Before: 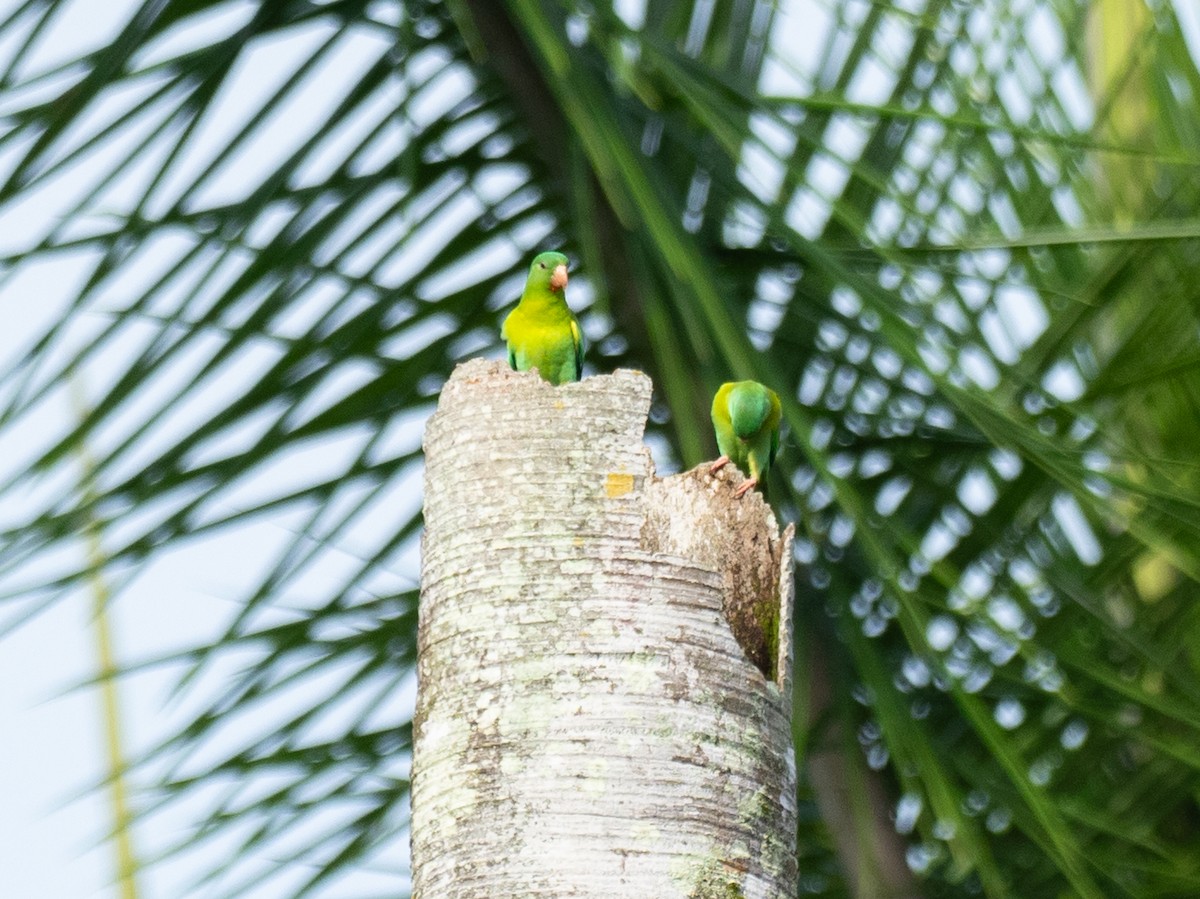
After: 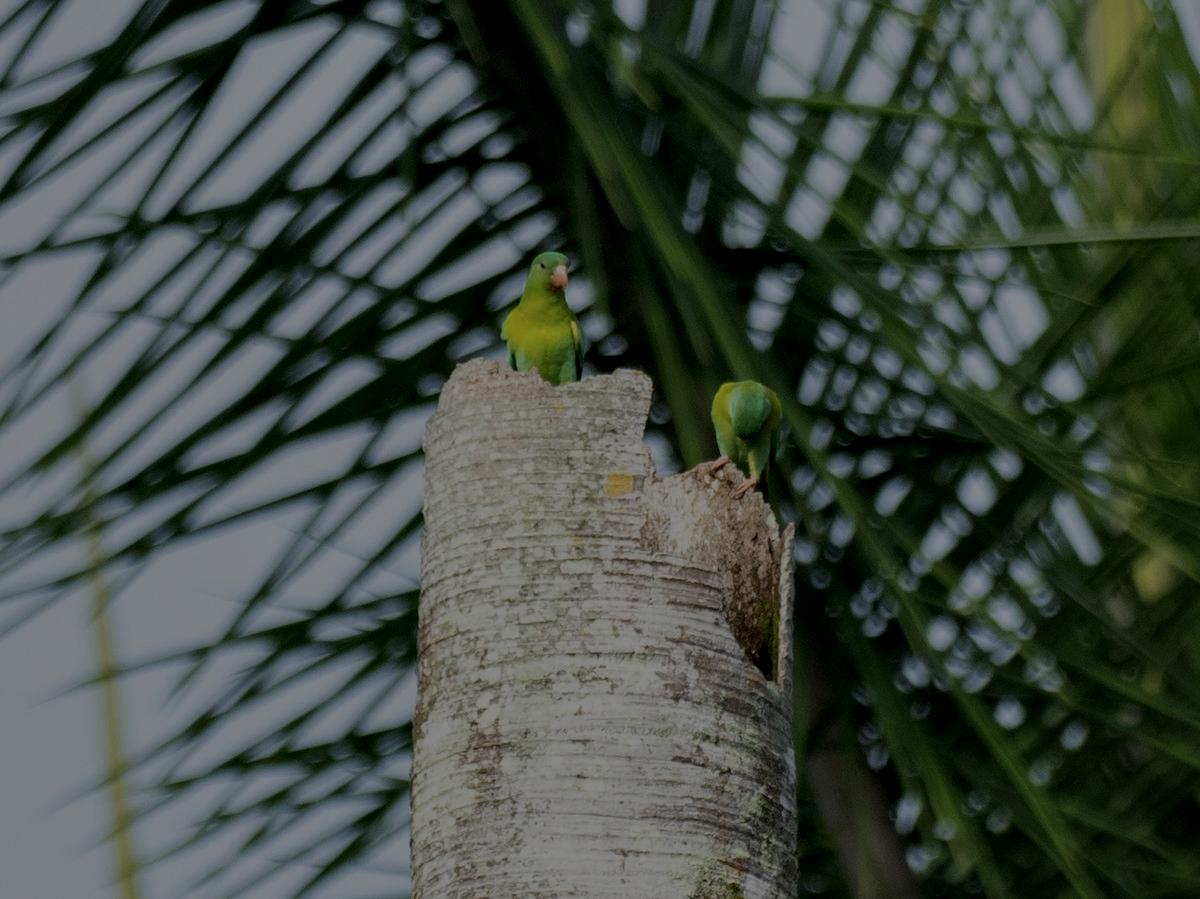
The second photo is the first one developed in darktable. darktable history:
exposure: exposure -2.401 EV, compensate exposure bias true, compensate highlight preservation false
contrast brightness saturation: contrast 0.047, brightness 0.063, saturation 0.008
local contrast: highlights 26%, shadows 78%, midtone range 0.745
